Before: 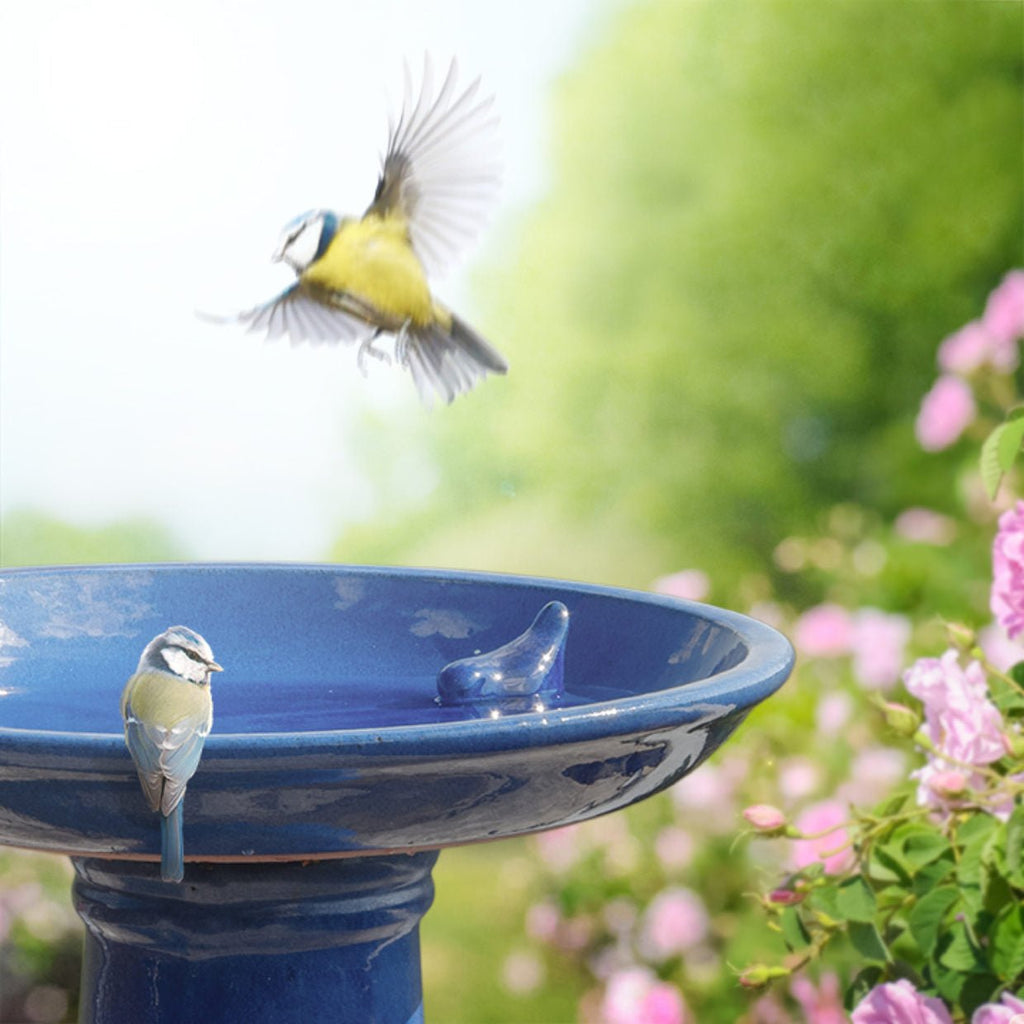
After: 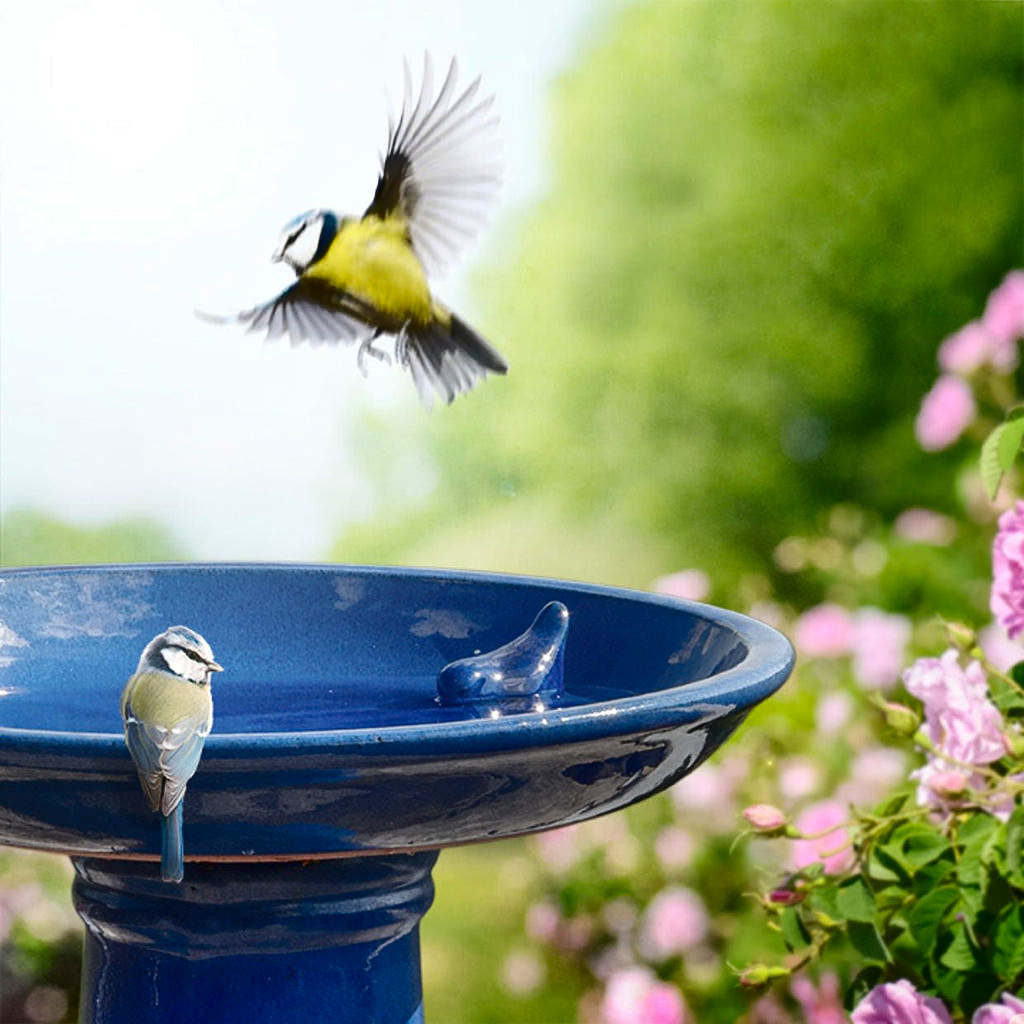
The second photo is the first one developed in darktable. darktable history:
tone equalizer: on, module defaults
contrast brightness saturation: contrast 0.186, brightness -0.234, saturation 0.12
sharpen: amount 0.208
shadows and highlights: shadows 61.31, soften with gaussian
